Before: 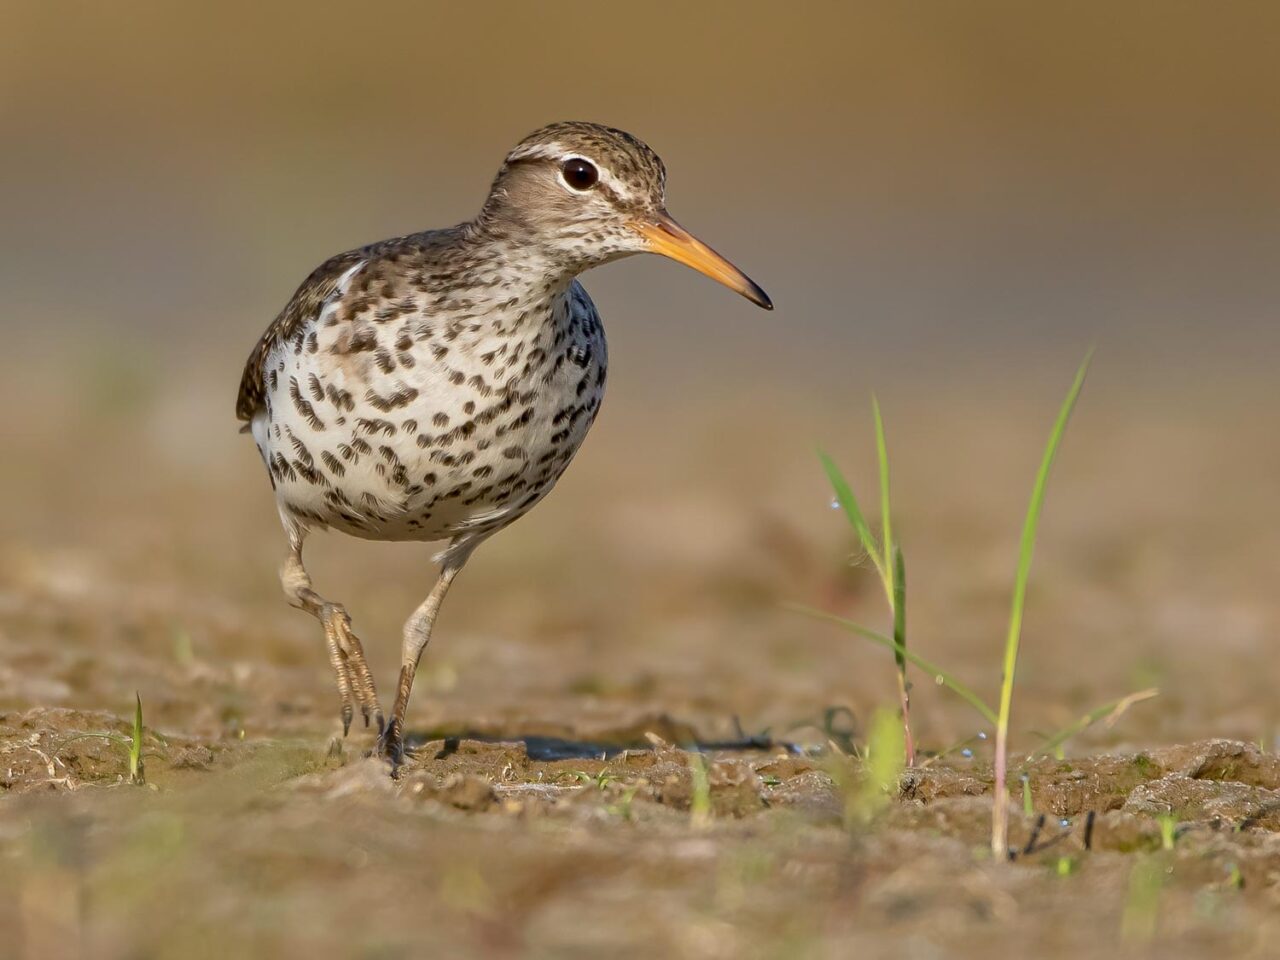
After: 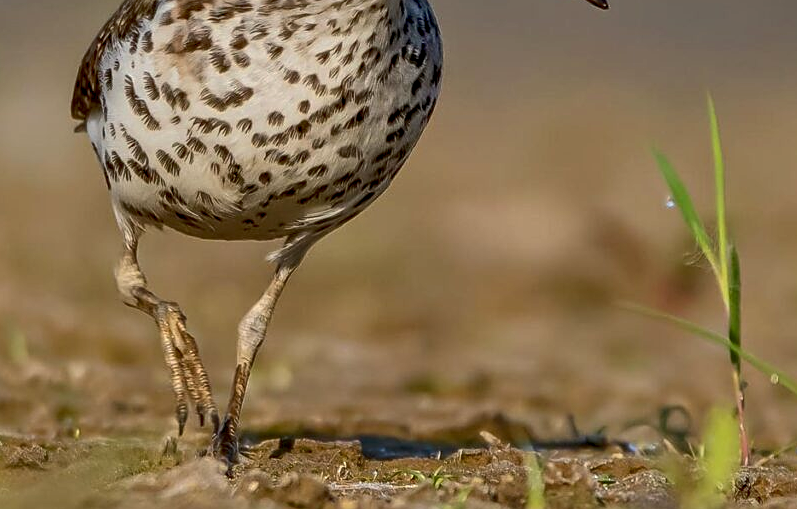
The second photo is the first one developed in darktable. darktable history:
crop: left 12.925%, top 31.403%, right 24.789%, bottom 15.498%
shadows and highlights: on, module defaults
sharpen: on, module defaults
local contrast: on, module defaults
contrast brightness saturation: contrast 0.134, brightness -0.047, saturation 0.15
exposure: black level correction 0.001, exposure -0.198 EV, compensate highlight preservation false
